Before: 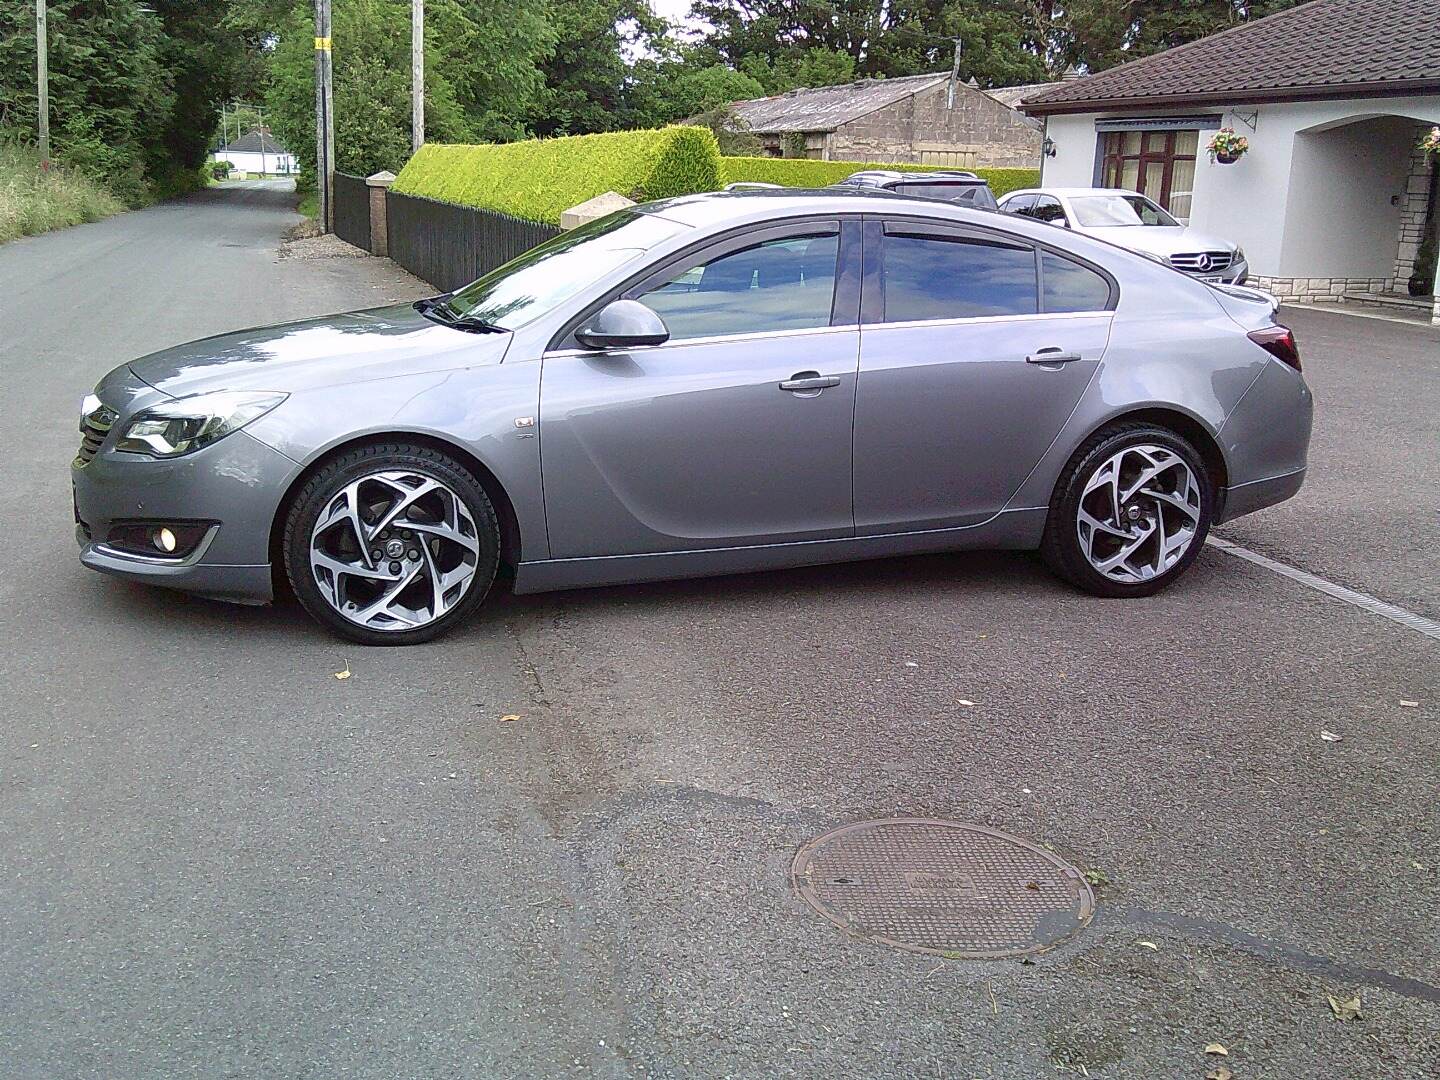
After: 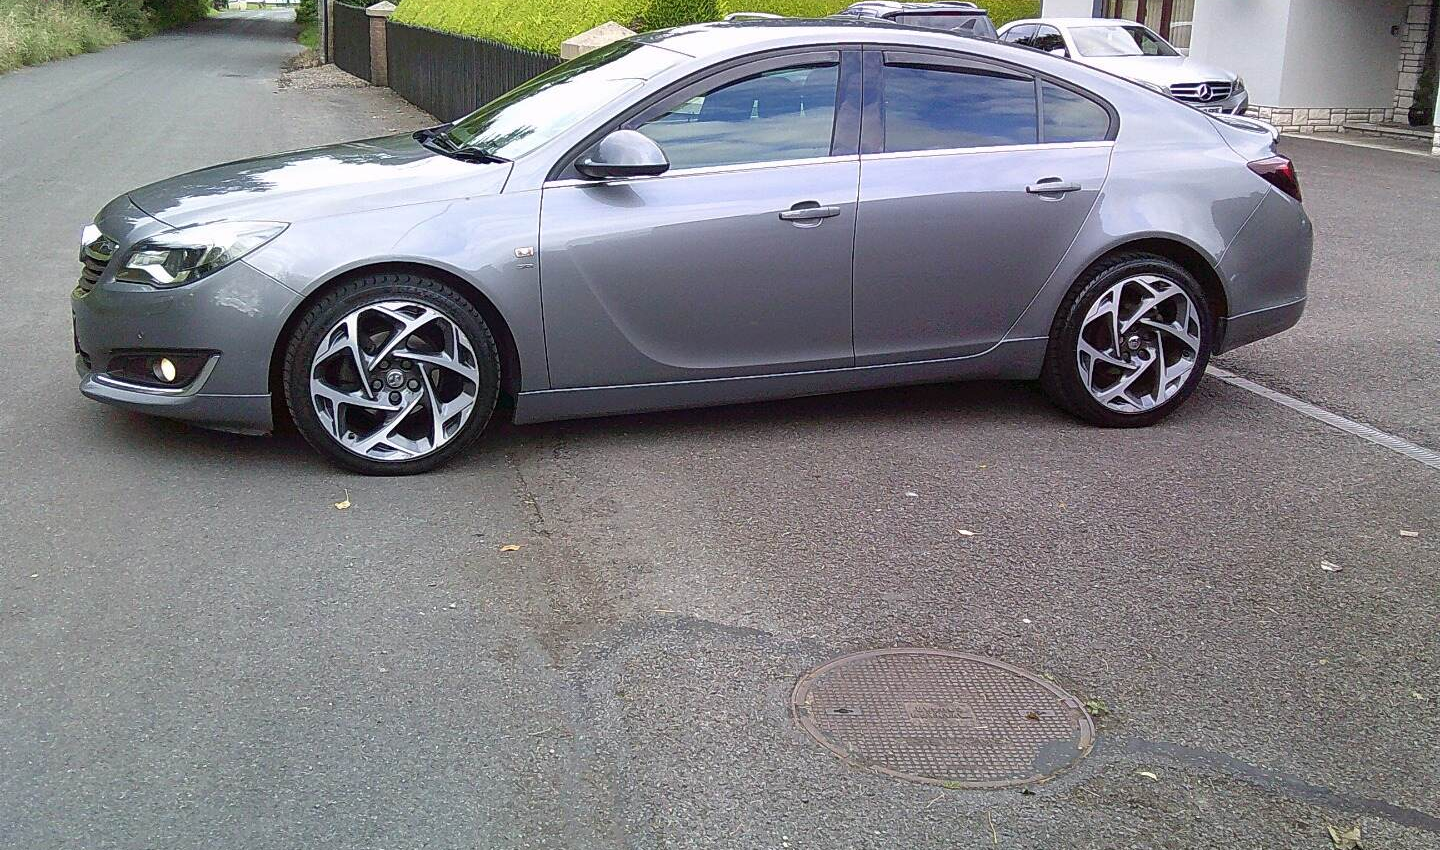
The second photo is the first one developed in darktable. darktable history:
shadows and highlights: soften with gaussian
crop and rotate: top 15.774%, bottom 5.506%
